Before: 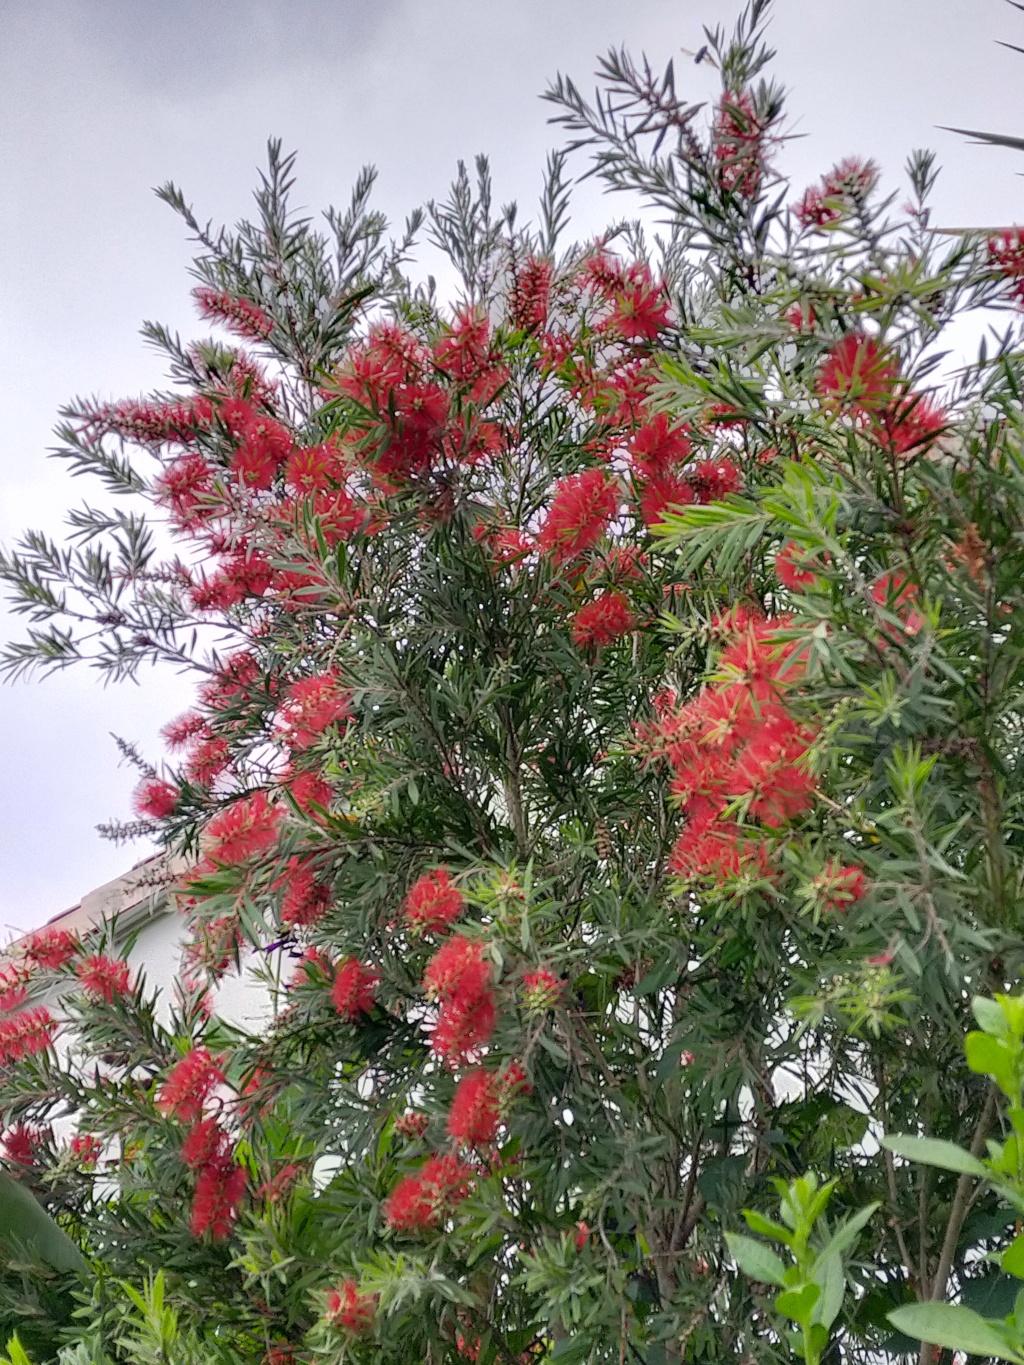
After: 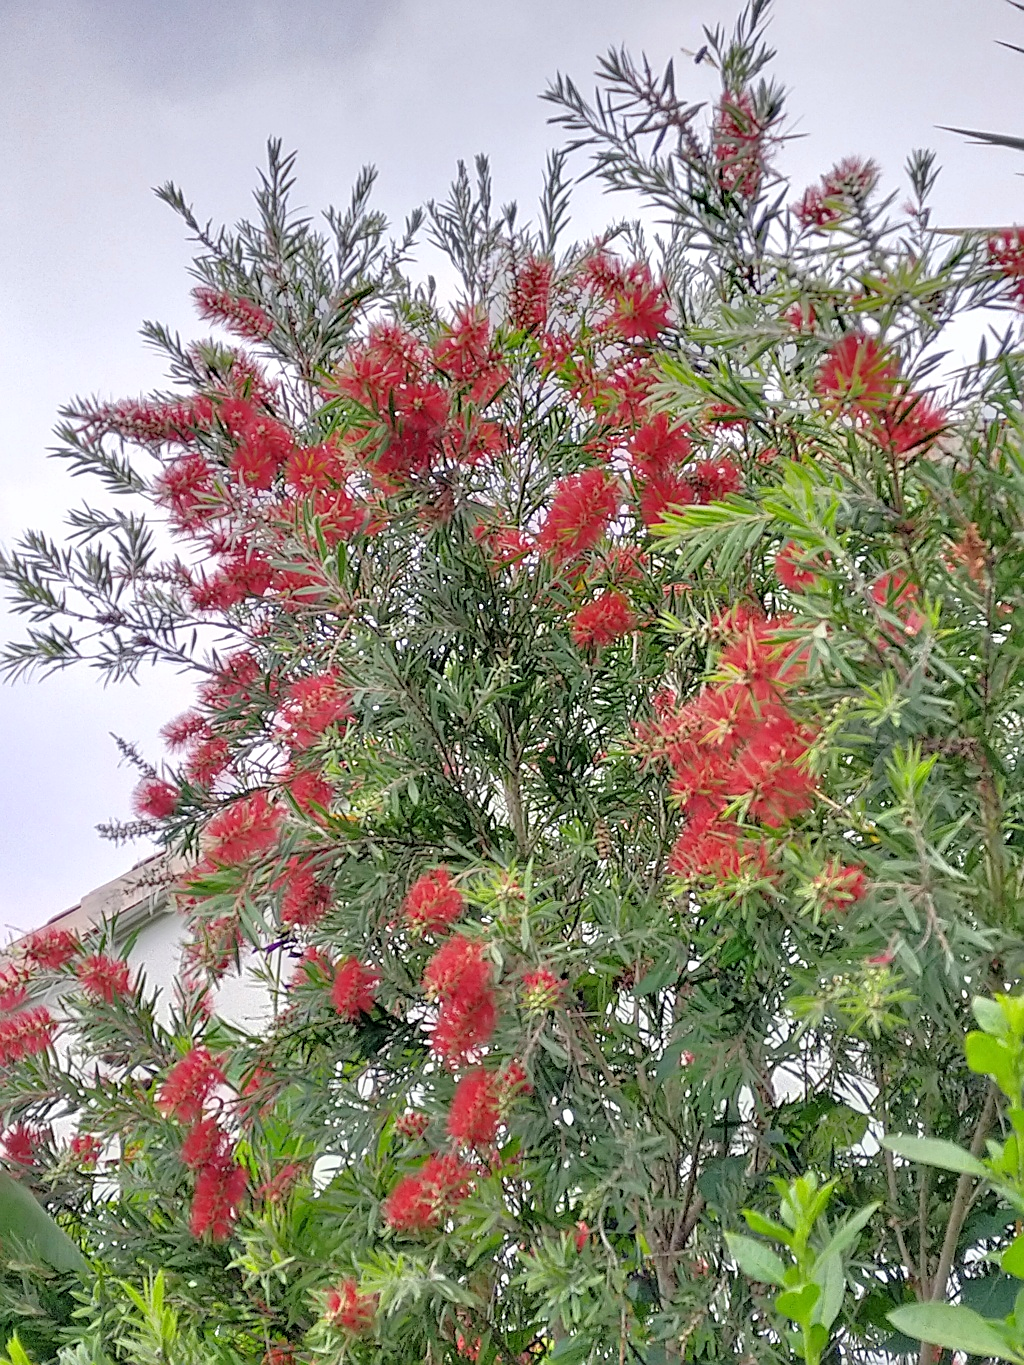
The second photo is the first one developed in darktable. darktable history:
sharpen: on, module defaults
color zones: curves: ch0 [(0.068, 0.464) (0.25, 0.5) (0.48, 0.508) (0.75, 0.536) (0.886, 0.476) (0.967, 0.456)]; ch1 [(0.066, 0.456) (0.25, 0.5) (0.616, 0.508) (0.746, 0.56) (0.934, 0.444)]
tone equalizer: -7 EV 0.144 EV, -6 EV 0.57 EV, -5 EV 1.12 EV, -4 EV 1.32 EV, -3 EV 1.12 EV, -2 EV 0.6 EV, -1 EV 0.163 EV
